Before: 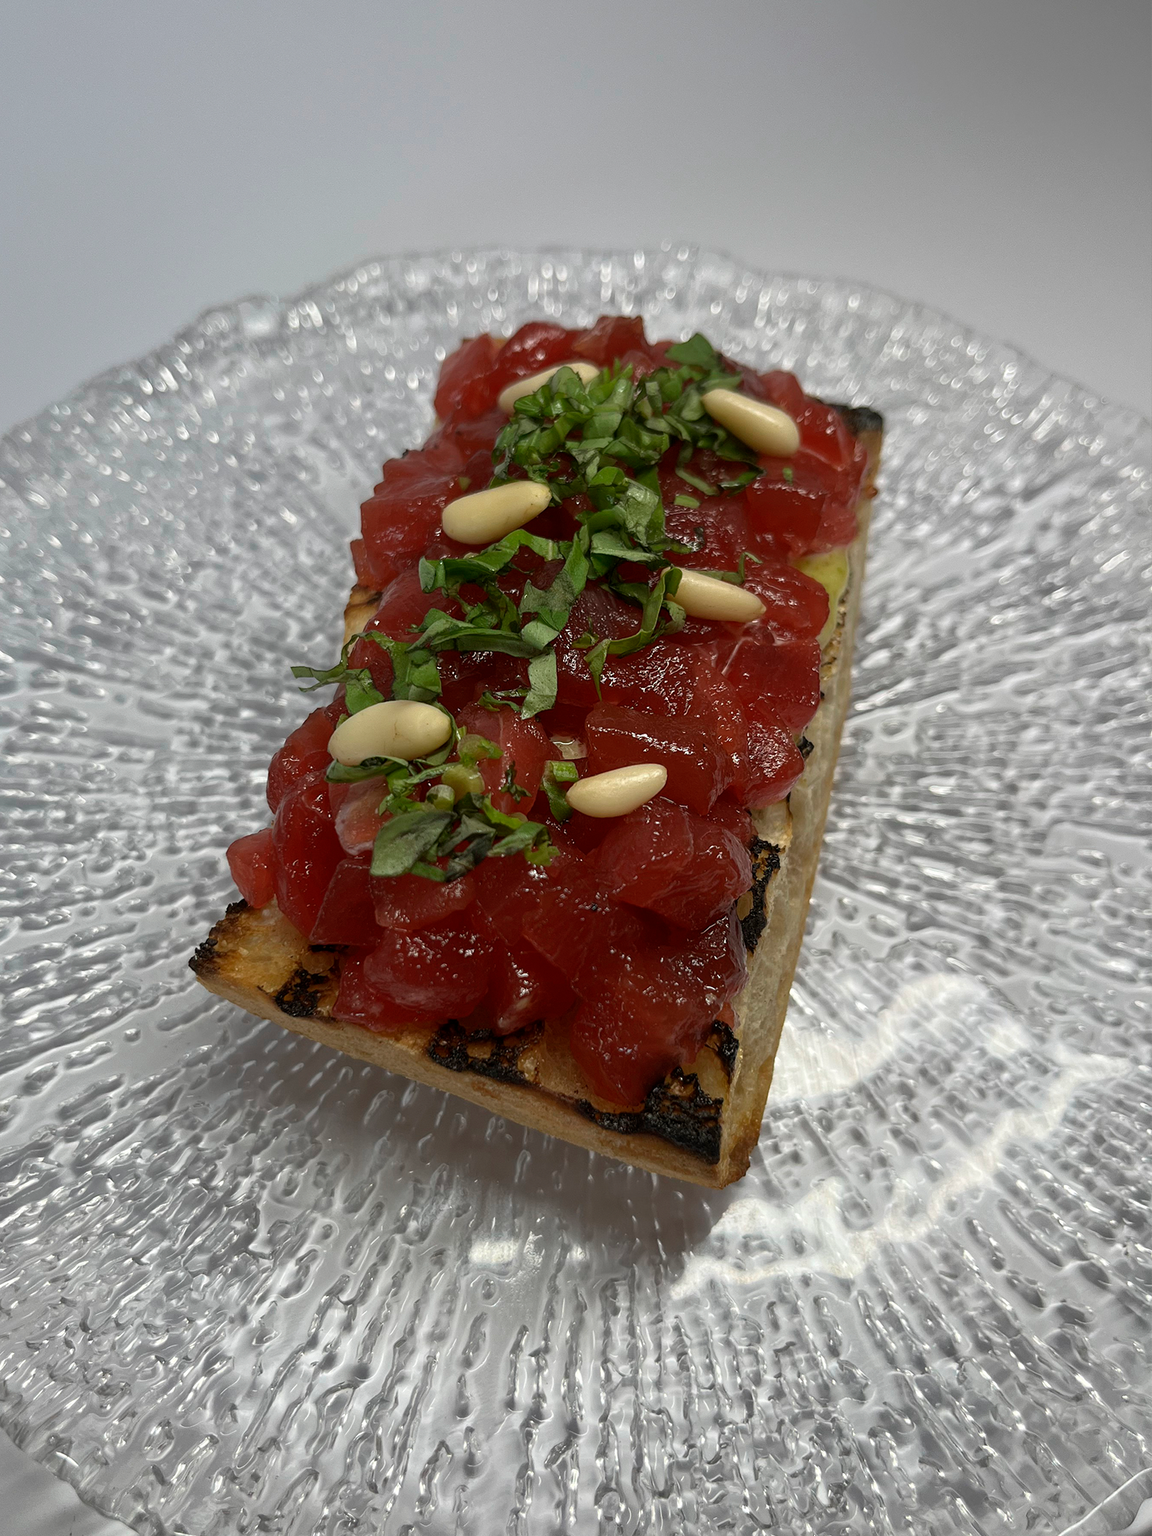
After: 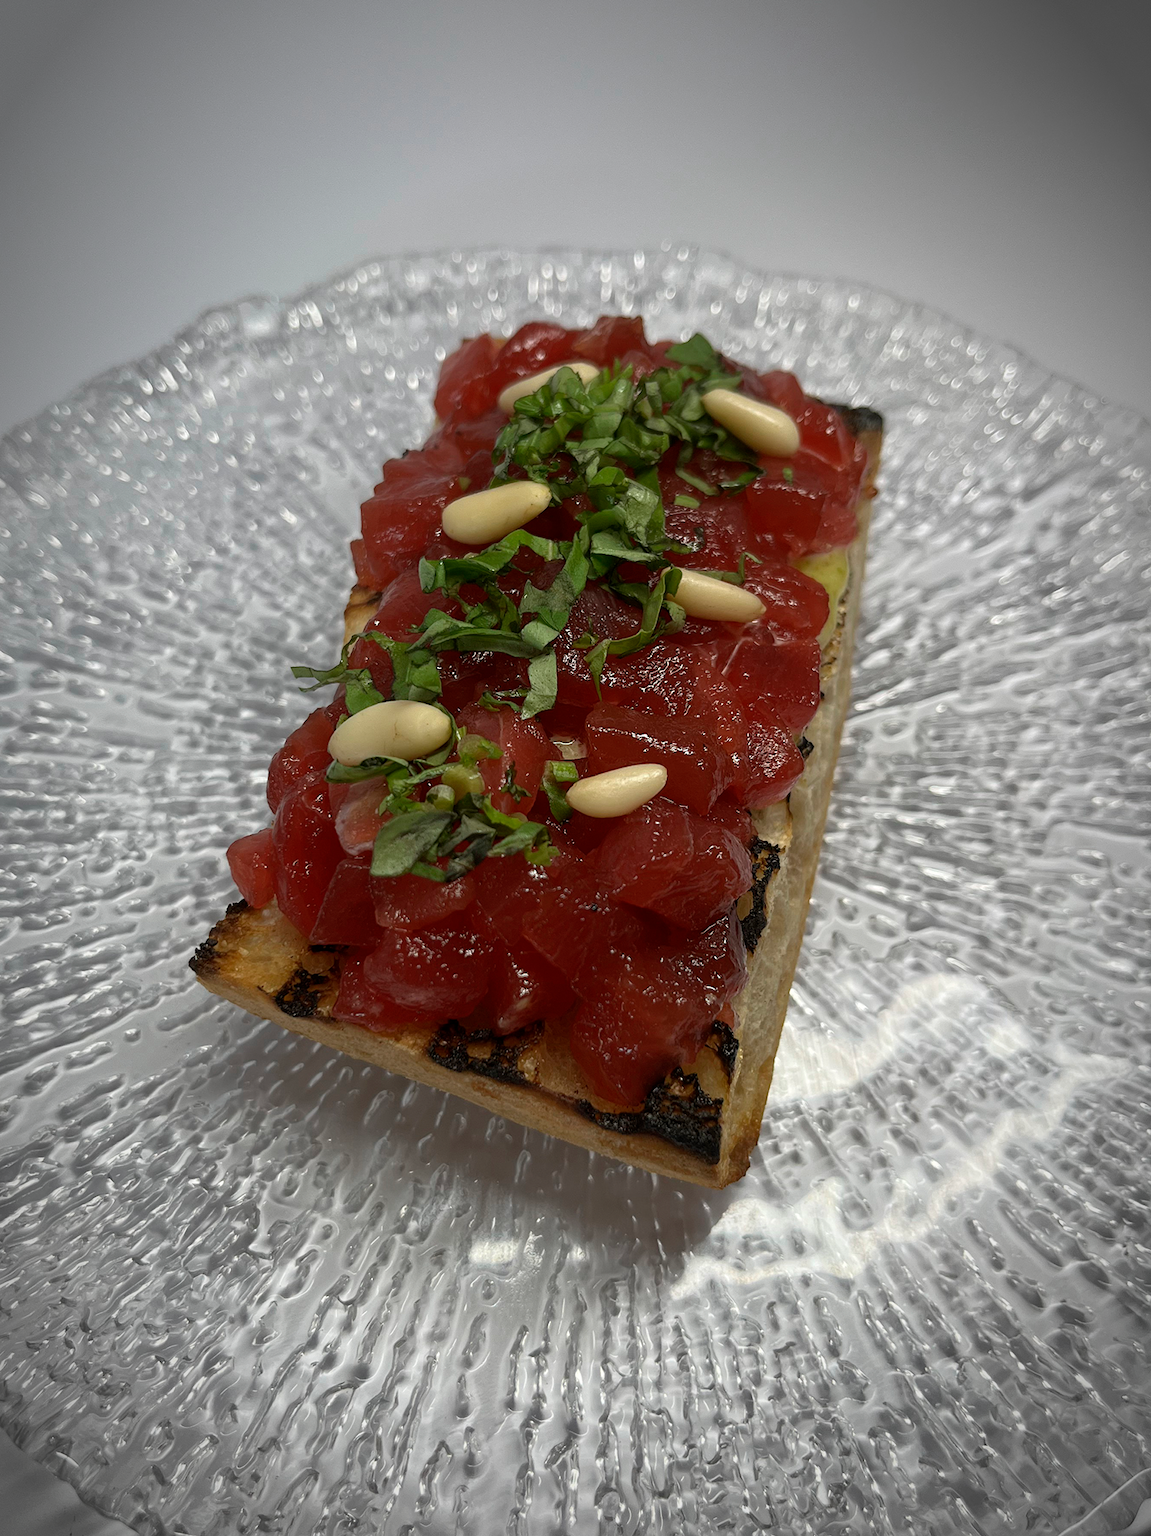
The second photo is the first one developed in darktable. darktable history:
vignetting: brightness -0.625, saturation -0.676, automatic ratio true
